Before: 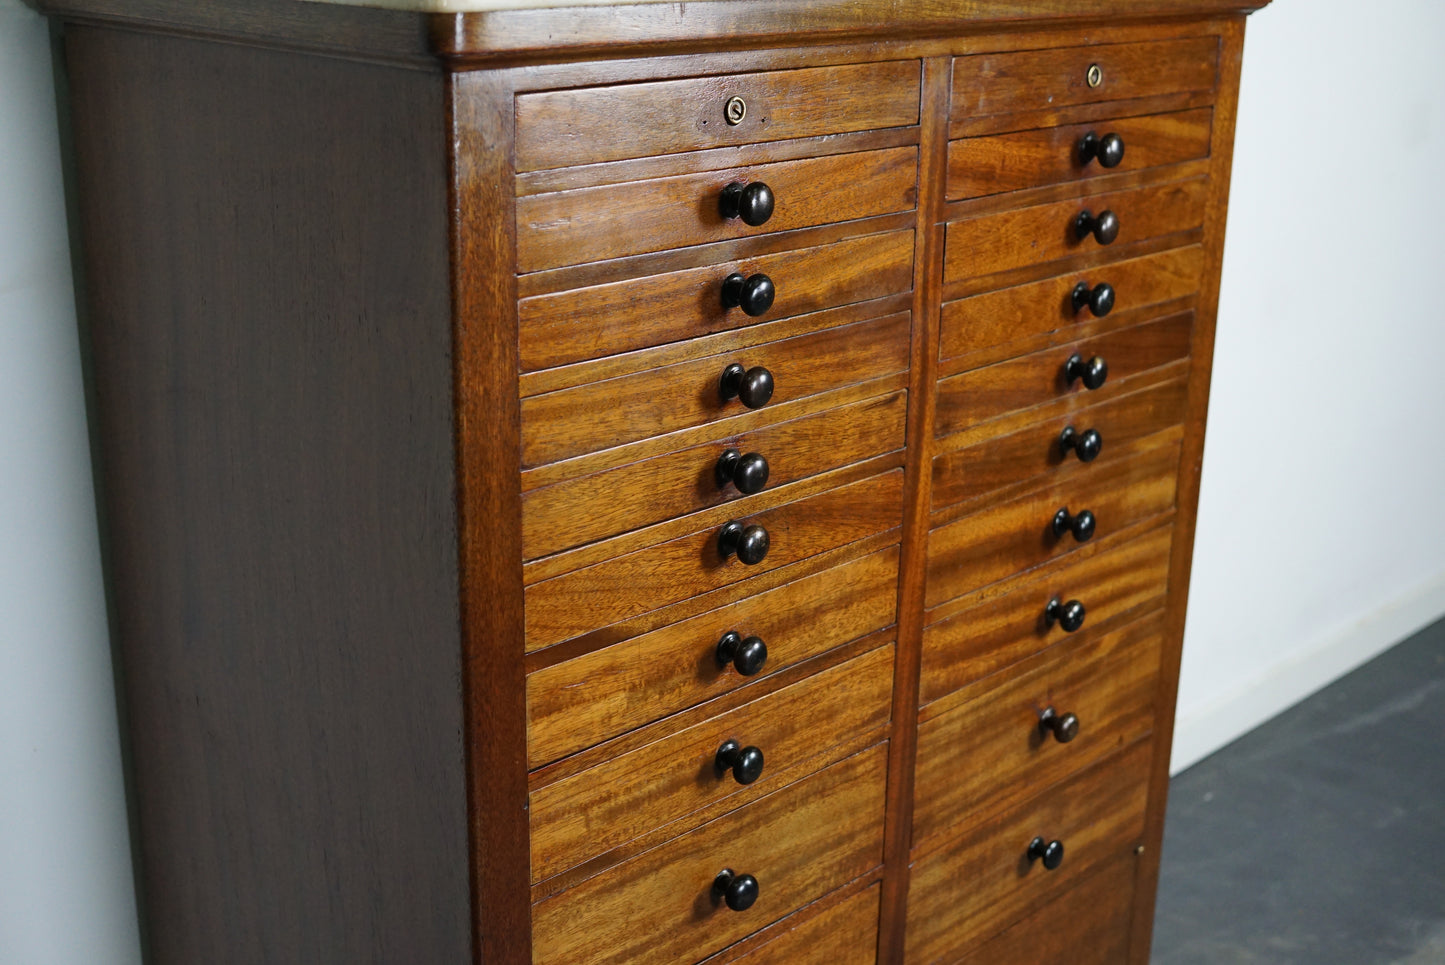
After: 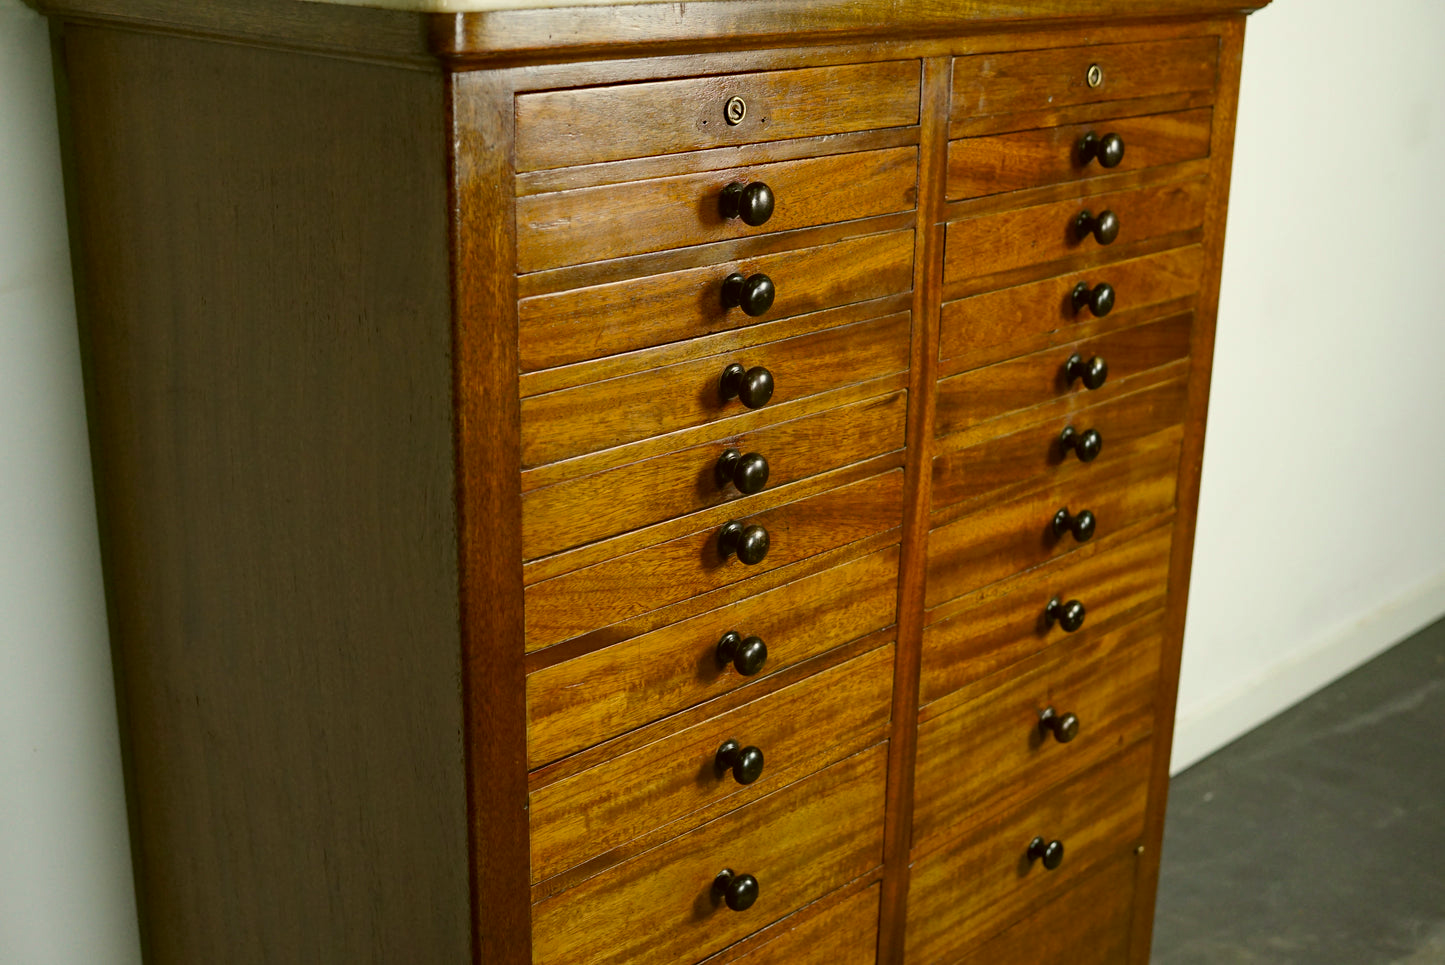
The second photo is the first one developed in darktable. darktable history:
color correction: highlights a* -1.3, highlights b* 10.31, shadows a* 0.391, shadows b* 19.24
haze removal: compatibility mode true, adaptive false
